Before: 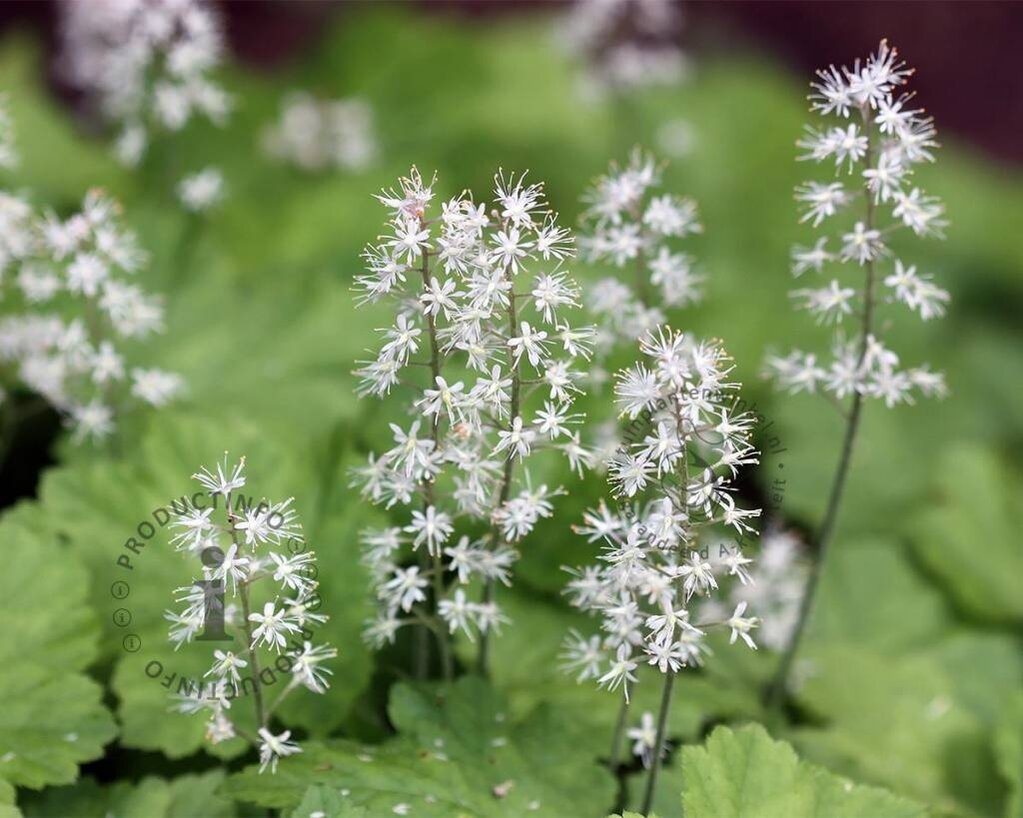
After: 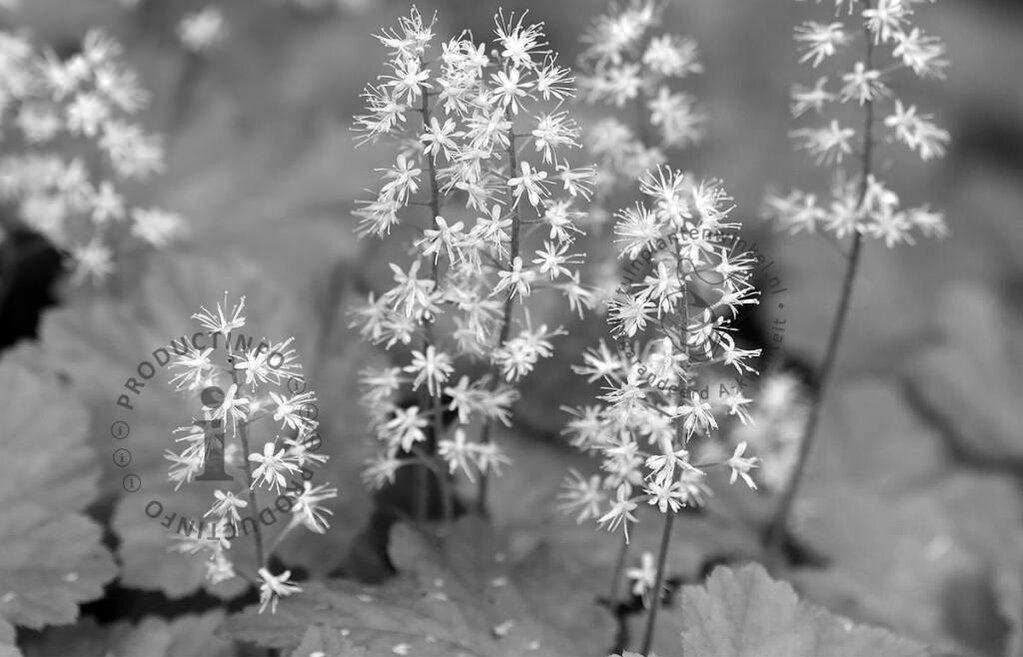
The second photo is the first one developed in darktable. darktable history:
crop and rotate: top 19.665%
color zones: curves: ch0 [(0, 0.613) (0.01, 0.613) (0.245, 0.448) (0.498, 0.529) (0.642, 0.665) (0.879, 0.777) (0.99, 0.613)]; ch1 [(0, 0) (0.143, 0) (0.286, 0) (0.429, 0) (0.571, 0) (0.714, 0) (0.857, 0)]
